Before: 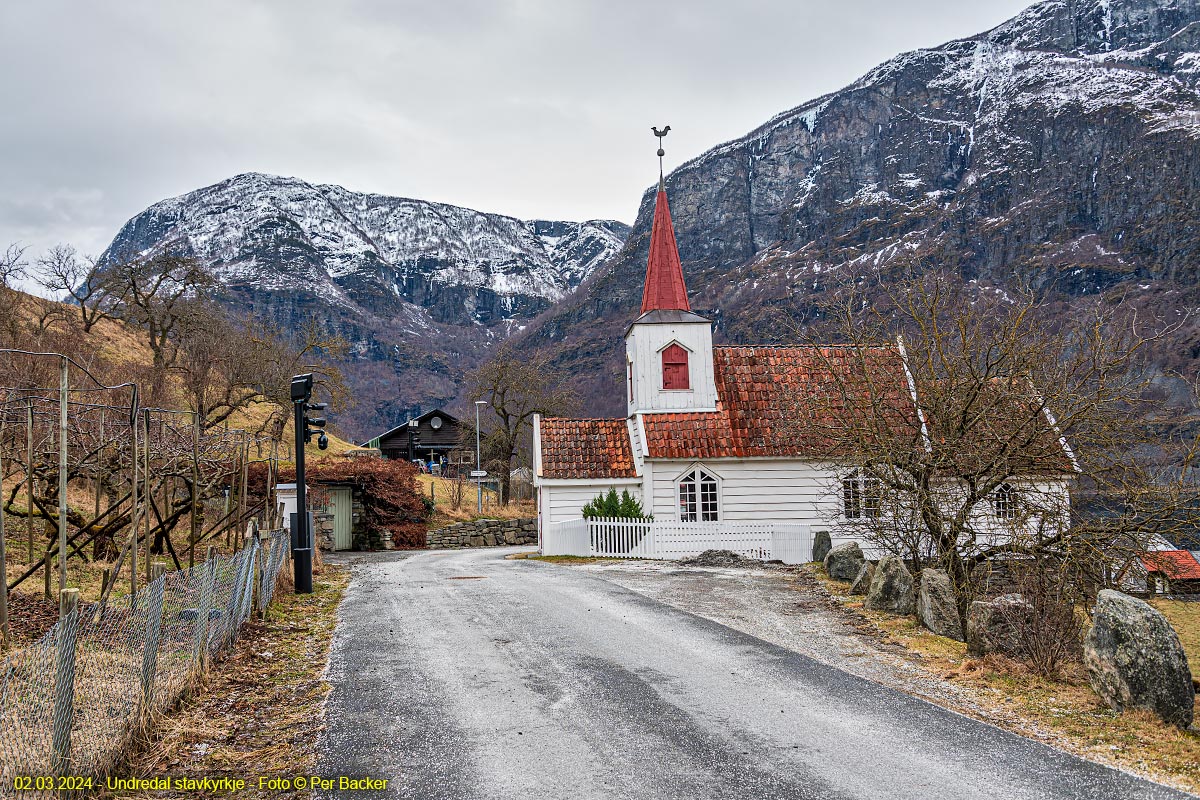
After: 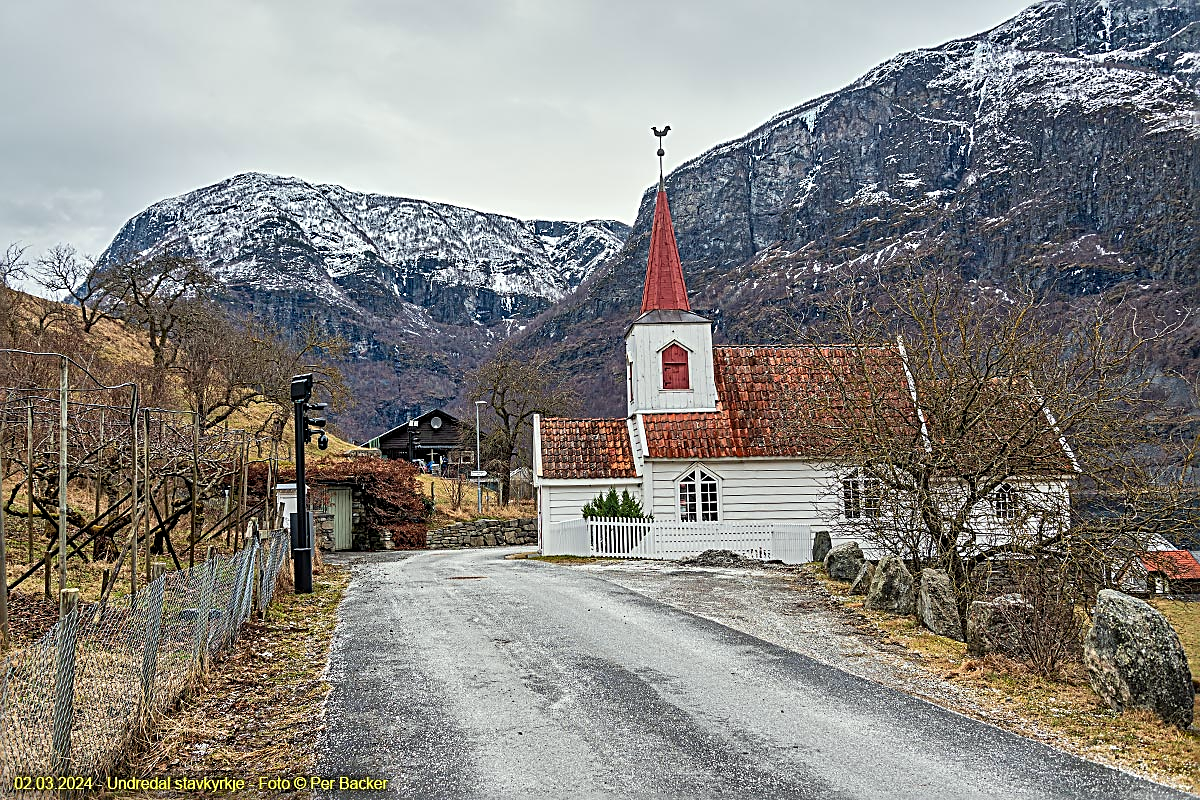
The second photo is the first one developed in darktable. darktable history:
sharpen: radius 2.676, amount 0.669
color correction: highlights a* -2.68, highlights b* 2.57
